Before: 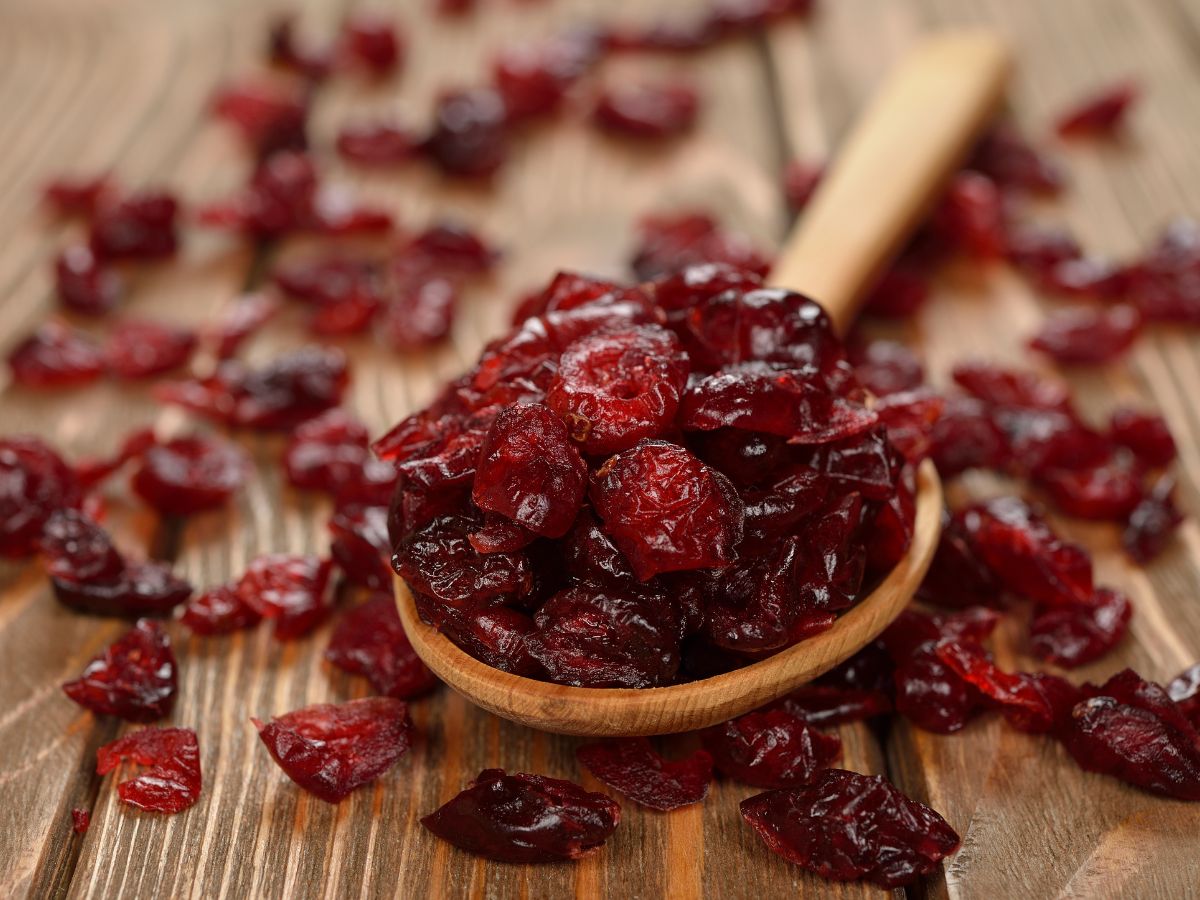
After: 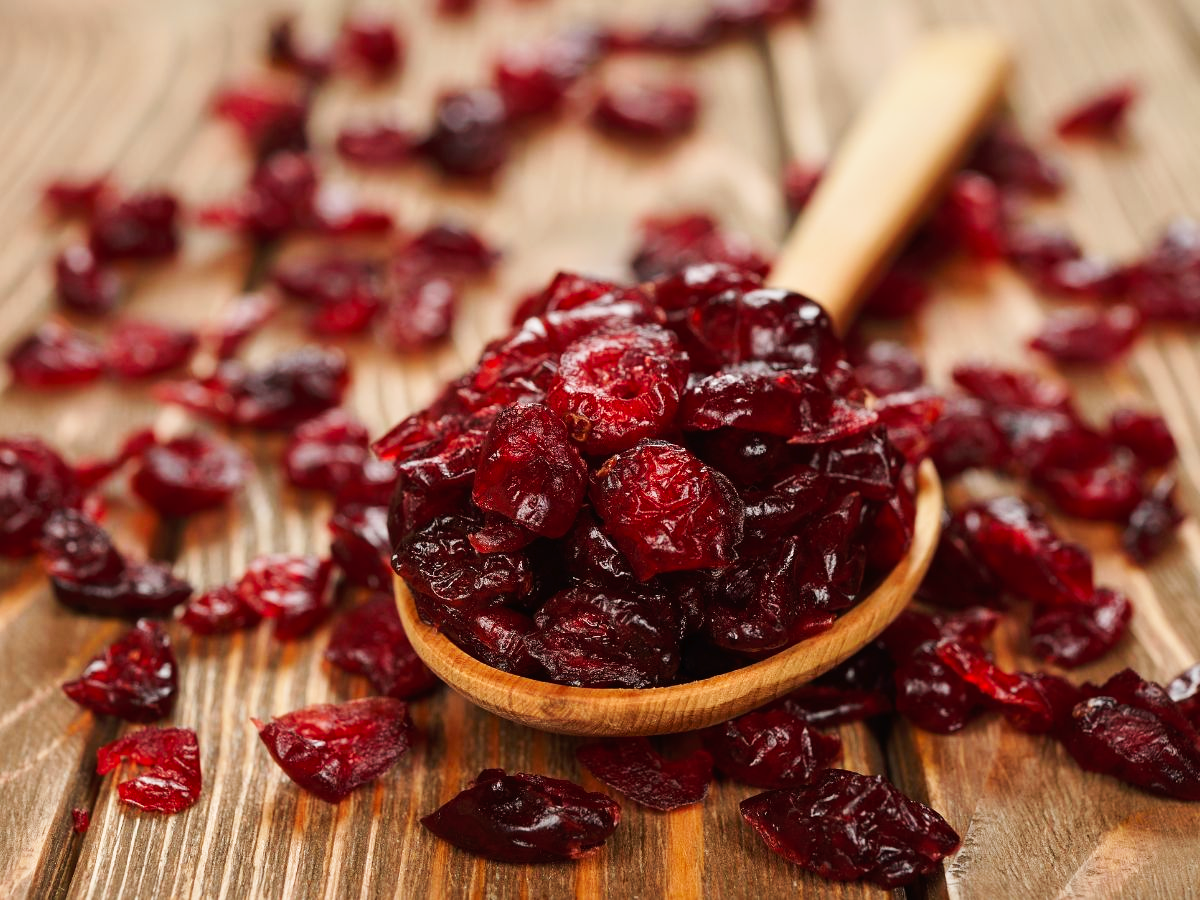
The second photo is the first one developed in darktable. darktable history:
tone curve: curves: ch0 [(0, 0) (0.003, 0.01) (0.011, 0.015) (0.025, 0.023) (0.044, 0.038) (0.069, 0.058) (0.1, 0.093) (0.136, 0.134) (0.177, 0.176) (0.224, 0.221) (0.277, 0.282) (0.335, 0.36) (0.399, 0.438) (0.468, 0.54) (0.543, 0.632) (0.623, 0.724) (0.709, 0.814) (0.801, 0.885) (0.898, 0.947) (1, 1)], preserve colors none
color correction: highlights a* -0.137, highlights b* 0.137
